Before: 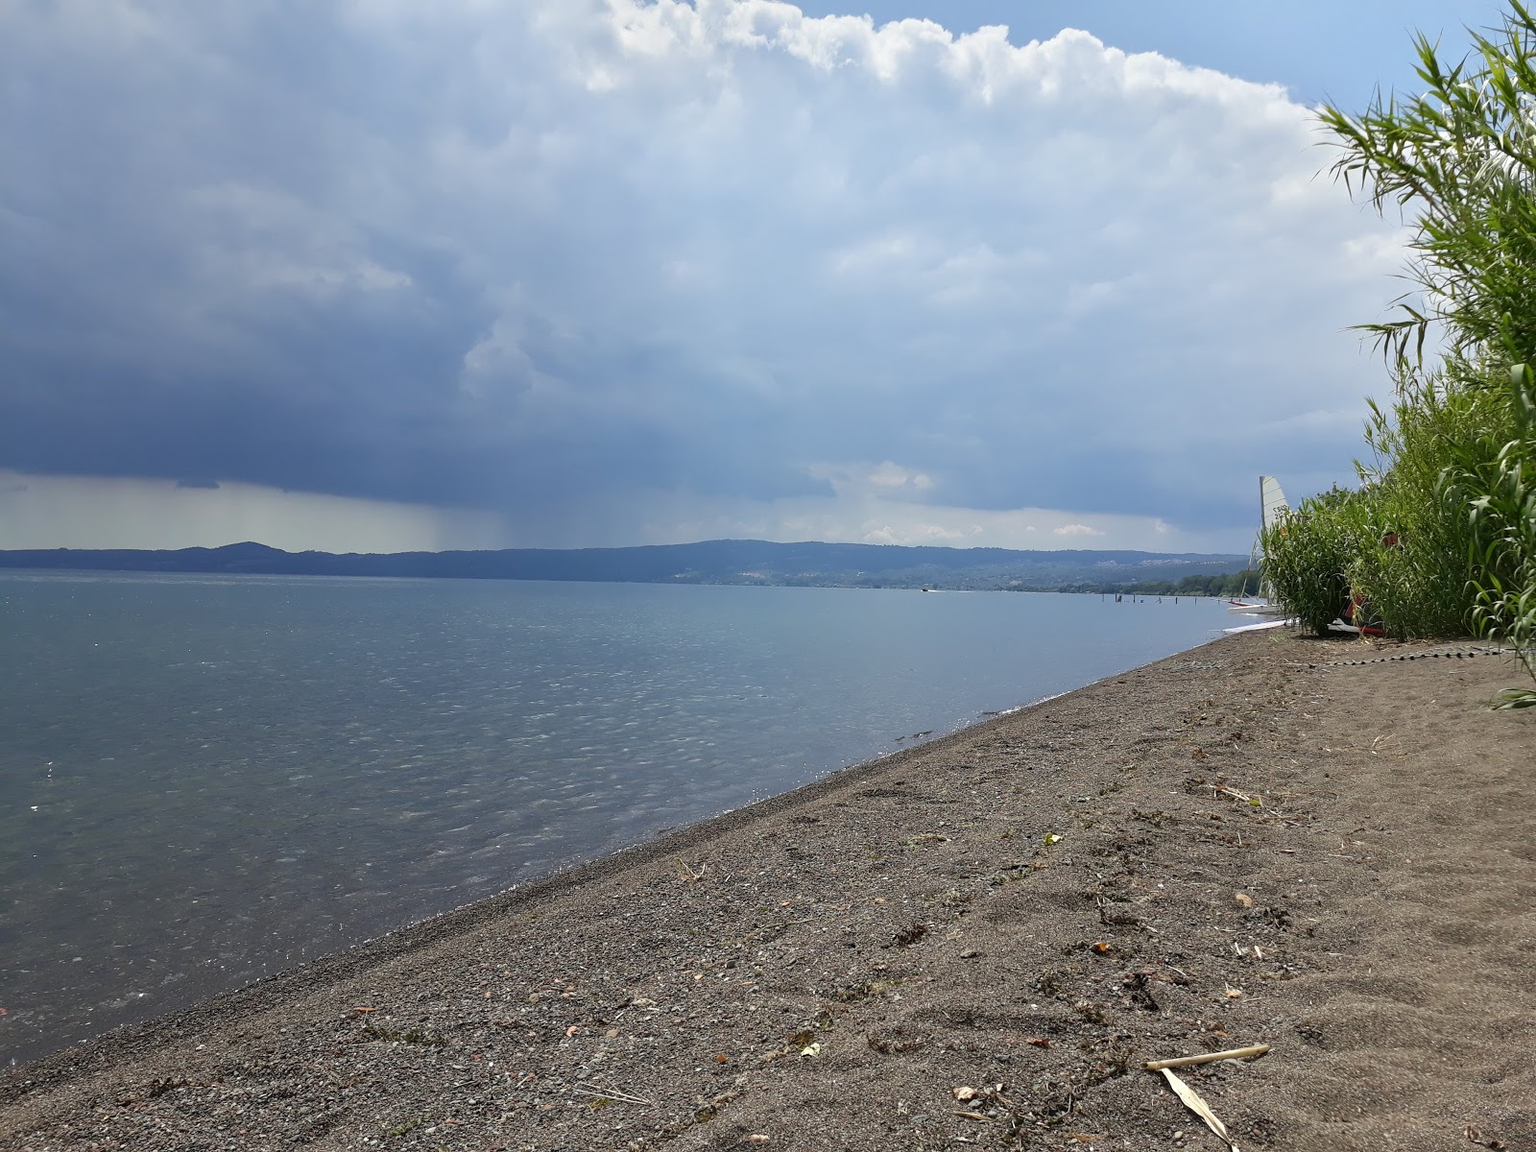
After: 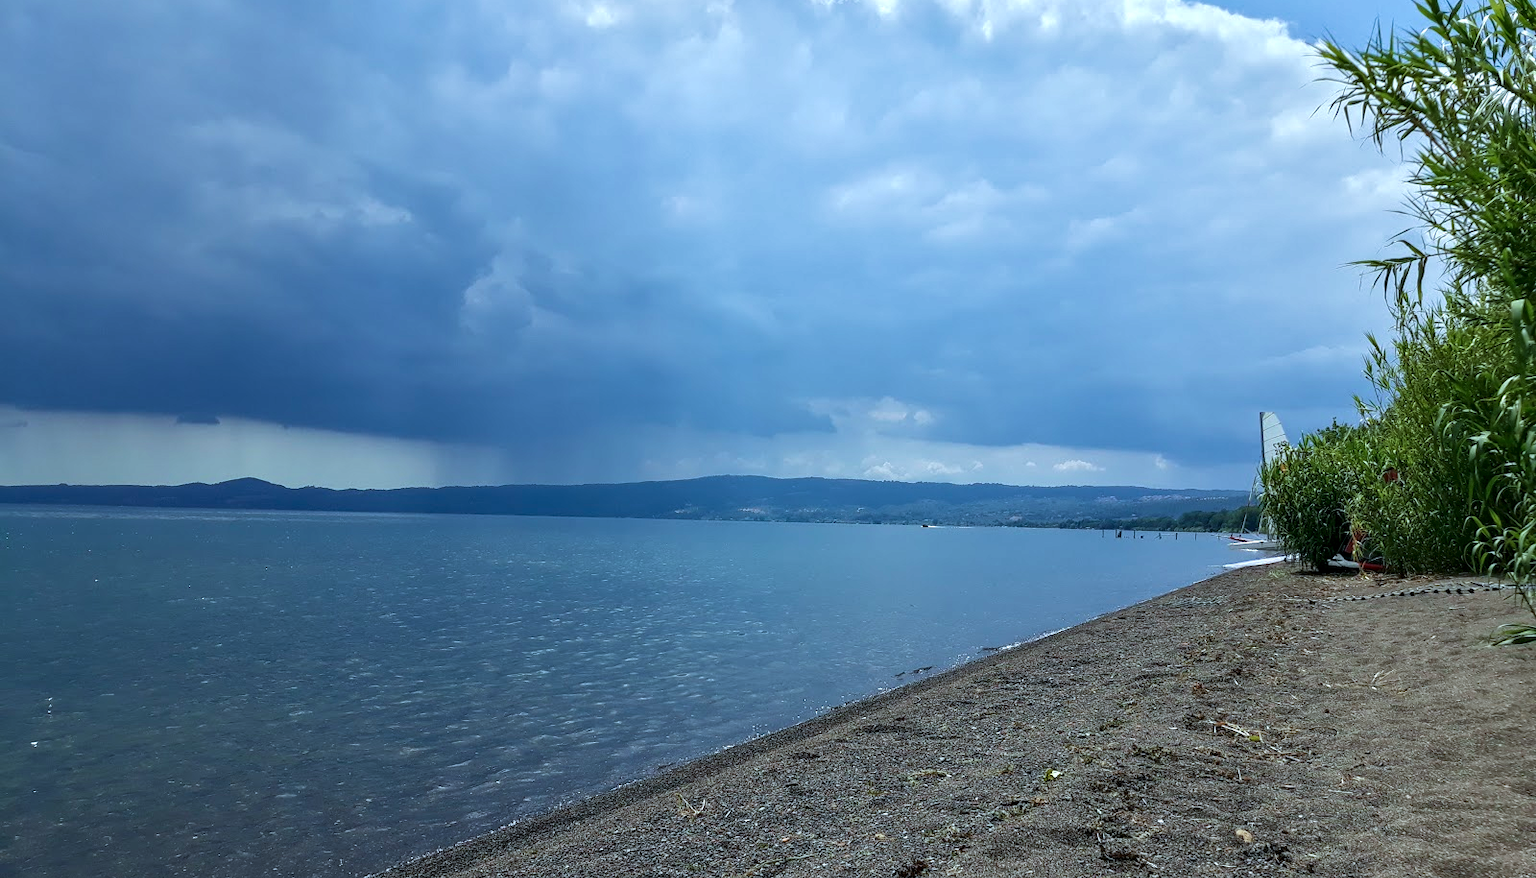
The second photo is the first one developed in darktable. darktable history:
exposure: black level correction -0.001, exposure 0.079 EV, compensate exposure bias true, compensate highlight preservation false
crop: top 5.666%, bottom 18.036%
contrast brightness saturation: brightness -0.089
velvia: on, module defaults
tone equalizer: edges refinement/feathering 500, mask exposure compensation -1.57 EV, preserve details no
local contrast: detail 130%
color calibration: illuminant F (fluorescent), F source F9 (Cool White Deluxe 4150 K) – high CRI, x 0.375, y 0.373, temperature 4155.37 K
